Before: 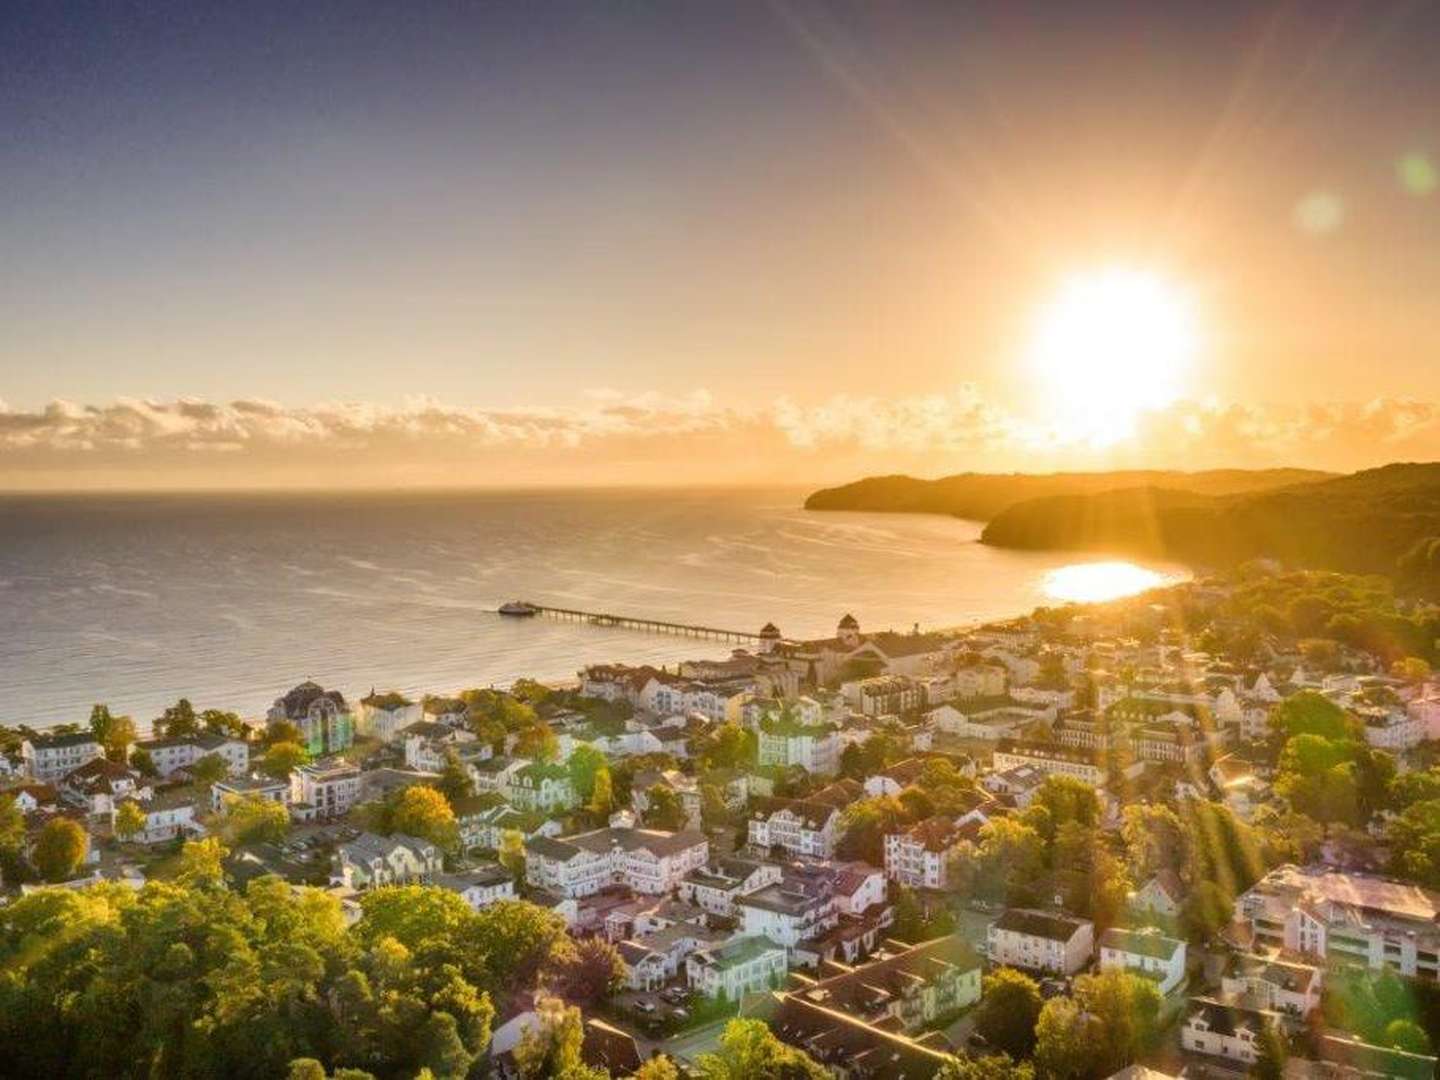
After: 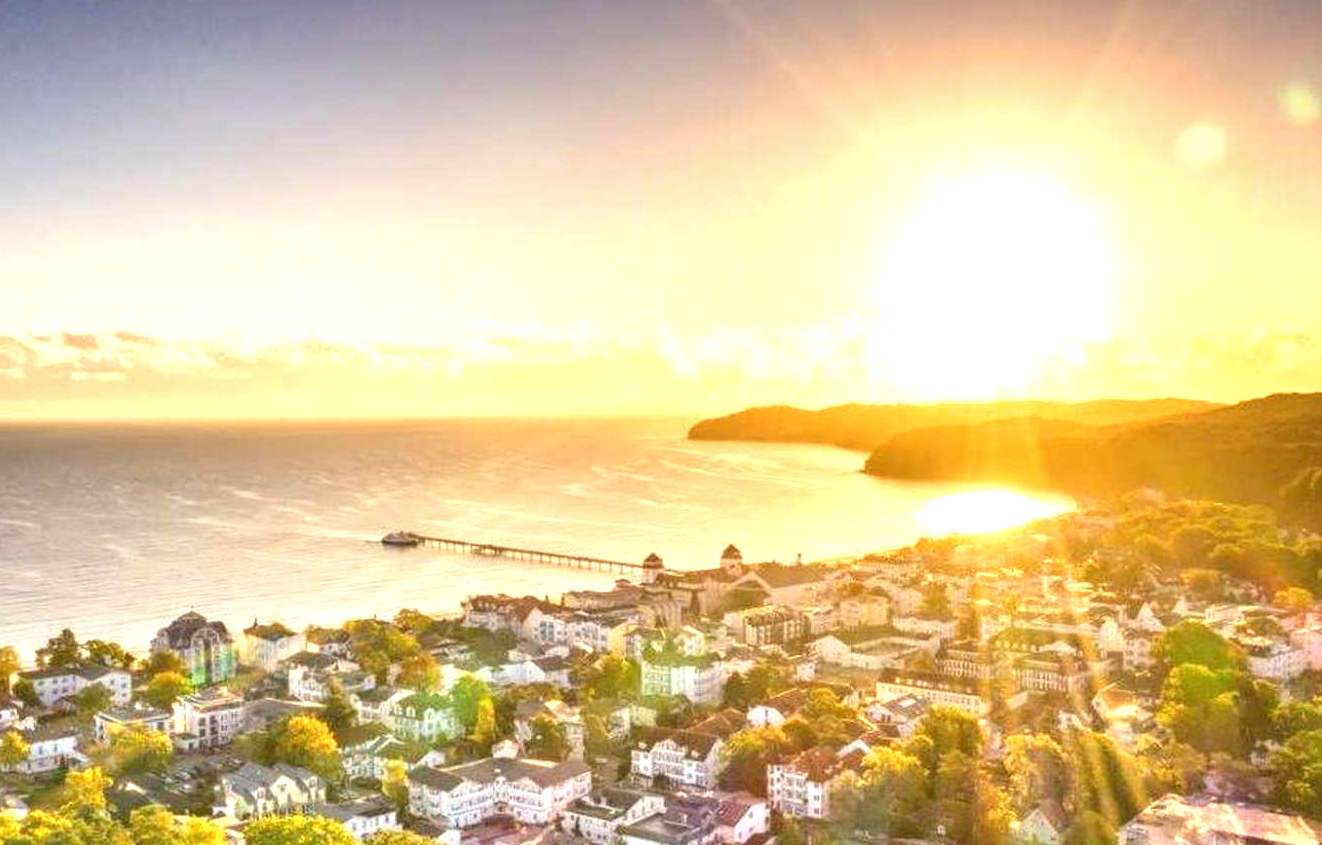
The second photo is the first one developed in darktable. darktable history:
crop: left 8.132%, top 6.529%, bottom 15.224%
exposure: black level correction 0, exposure 1.01 EV, compensate highlight preservation false
